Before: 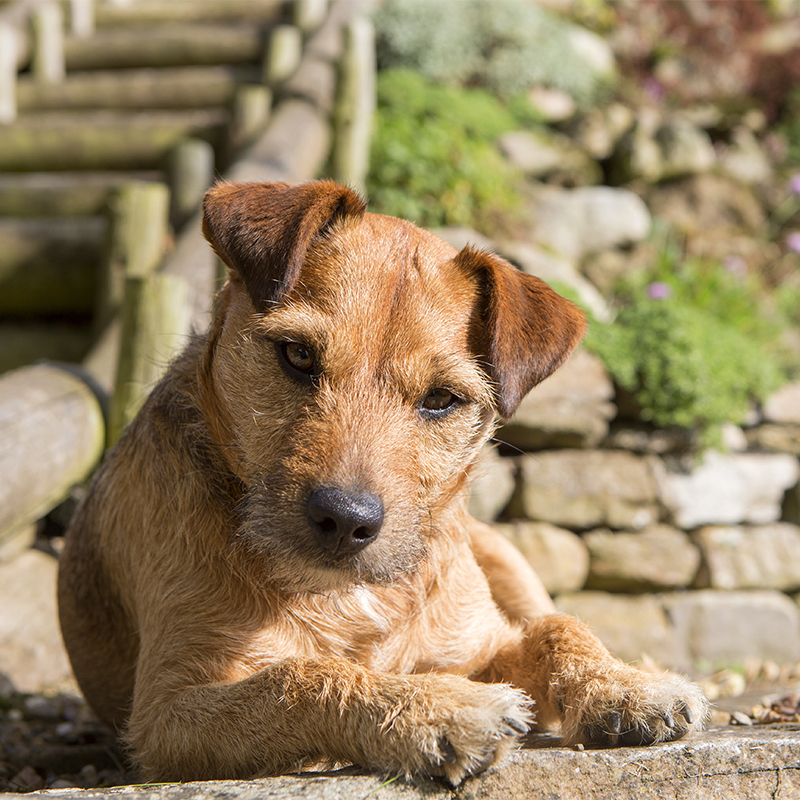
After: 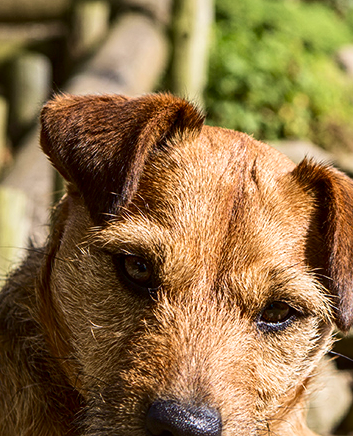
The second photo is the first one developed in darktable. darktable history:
local contrast: on, module defaults
crop: left 20.307%, top 10.895%, right 35.557%, bottom 34.578%
tone equalizer: on, module defaults
sharpen: amount 0.206
velvia: strength 28.81%
contrast brightness saturation: contrast 0.204, brightness -0.114, saturation 0.099
